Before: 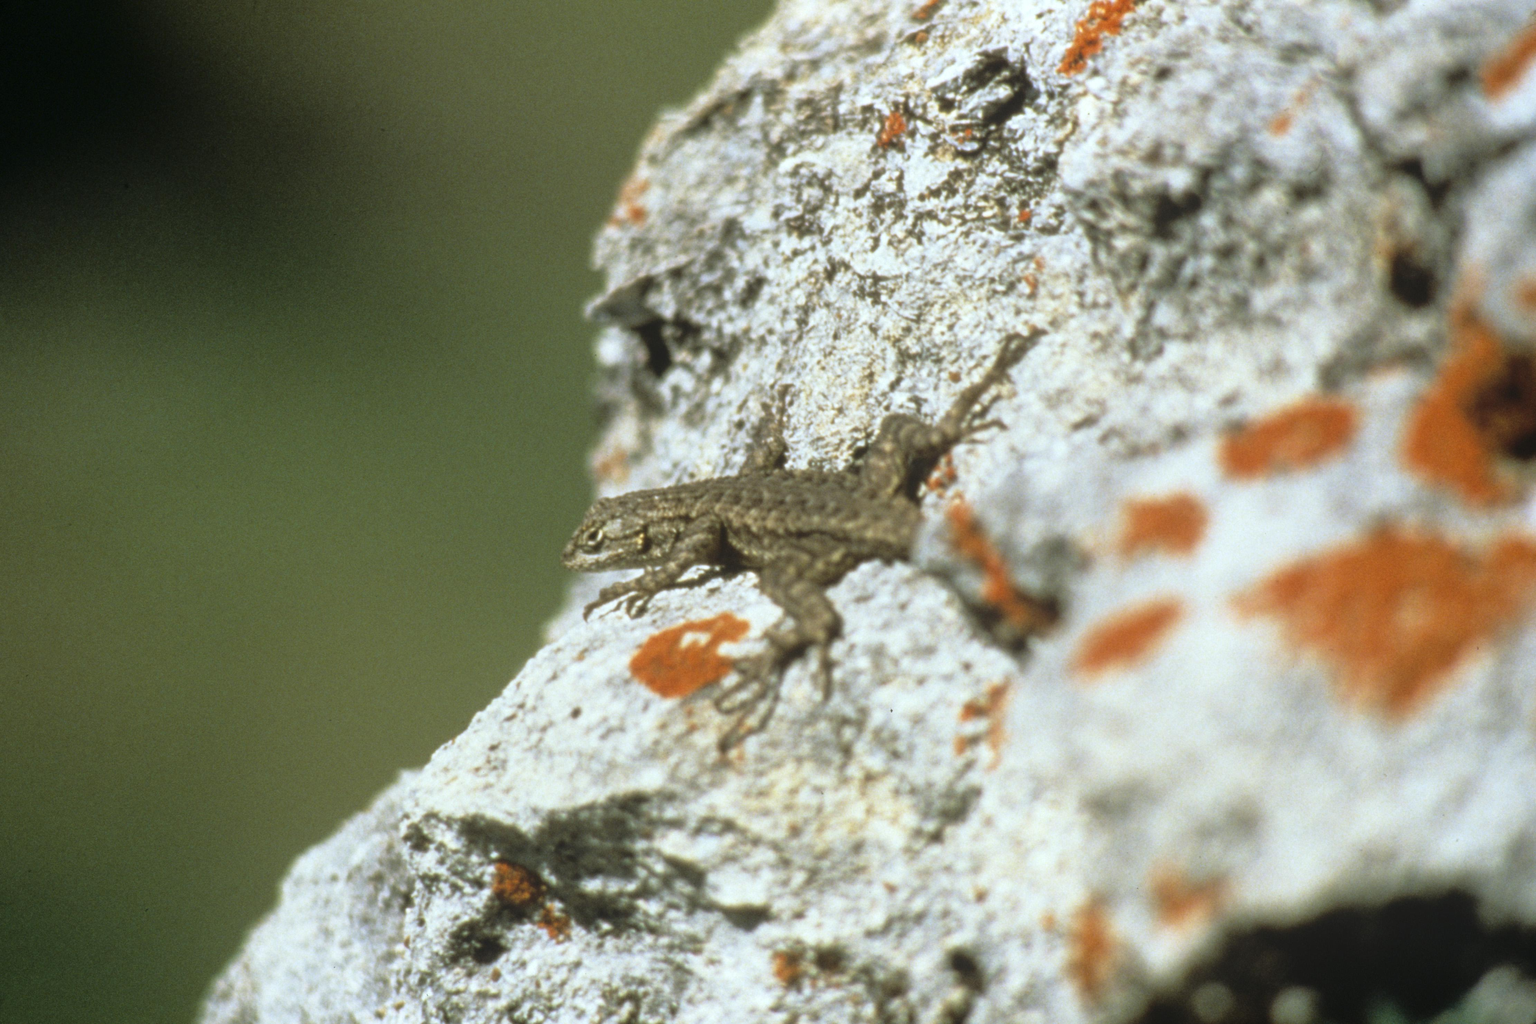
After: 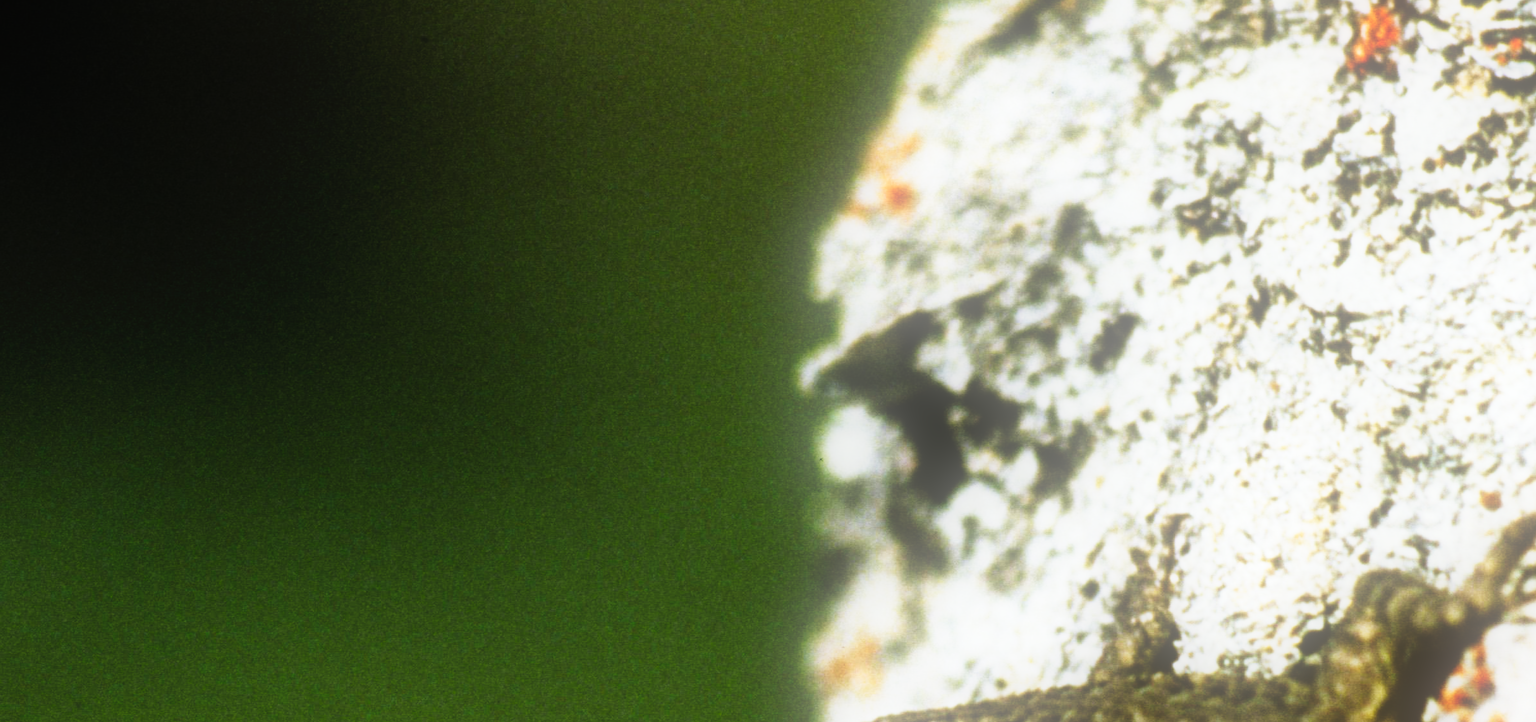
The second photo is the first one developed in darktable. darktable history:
base curve: exposure shift 0, preserve colors none
crop: left 10.121%, top 10.631%, right 36.218%, bottom 51.526%
tone curve: curves: ch0 [(0, 0) (0.003, 0.005) (0.011, 0.008) (0.025, 0.01) (0.044, 0.014) (0.069, 0.017) (0.1, 0.022) (0.136, 0.028) (0.177, 0.037) (0.224, 0.049) (0.277, 0.091) (0.335, 0.168) (0.399, 0.292) (0.468, 0.463) (0.543, 0.637) (0.623, 0.792) (0.709, 0.903) (0.801, 0.963) (0.898, 0.985) (1, 1)], preserve colors none
soften: size 60.24%, saturation 65.46%, brightness 0.506 EV, mix 25.7%
